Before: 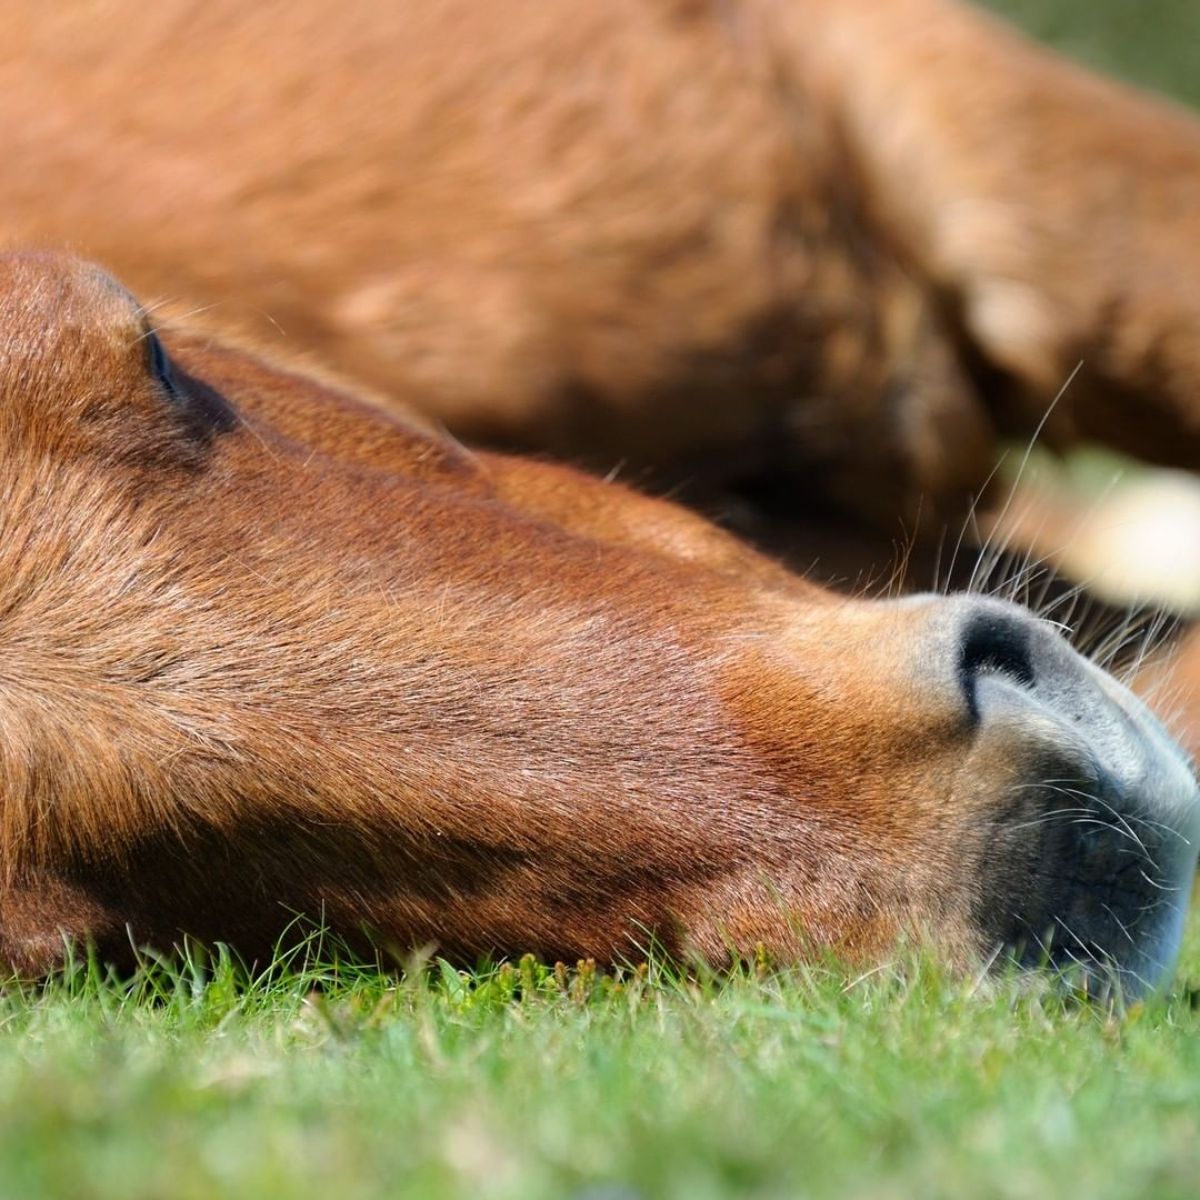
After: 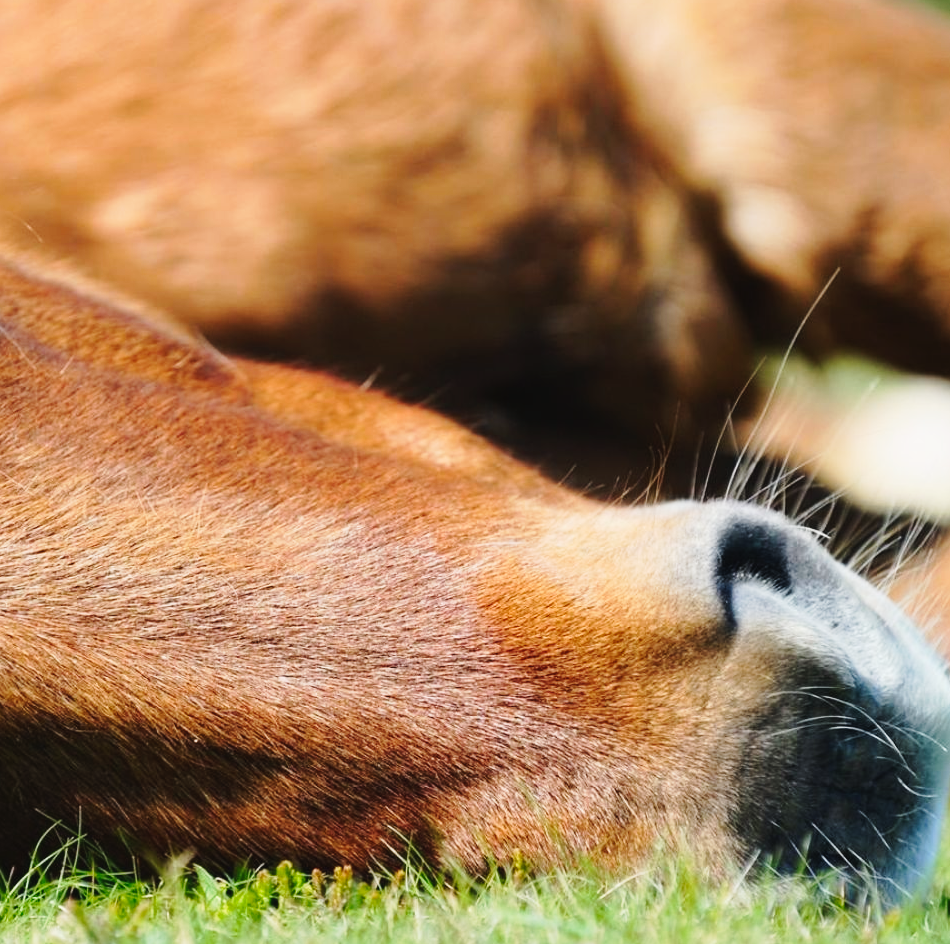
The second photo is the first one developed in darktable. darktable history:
tone curve: curves: ch0 [(0, 0.028) (0.037, 0.05) (0.123, 0.114) (0.19, 0.176) (0.269, 0.27) (0.48, 0.57) (0.595, 0.695) (0.718, 0.823) (0.855, 0.913) (1, 0.982)]; ch1 [(0, 0) (0.243, 0.245) (0.422, 0.415) (0.493, 0.495) (0.508, 0.506) (0.536, 0.538) (0.569, 0.58) (0.611, 0.644) (0.769, 0.807) (1, 1)]; ch2 [(0, 0) (0.249, 0.216) (0.349, 0.321) (0.424, 0.442) (0.476, 0.483) (0.498, 0.499) (0.517, 0.519) (0.532, 0.547) (0.569, 0.608) (0.614, 0.661) (0.706, 0.75) (0.808, 0.809) (0.991, 0.968)], preserve colors none
crop and rotate: left 20.332%, top 7.824%, right 0.486%, bottom 13.437%
